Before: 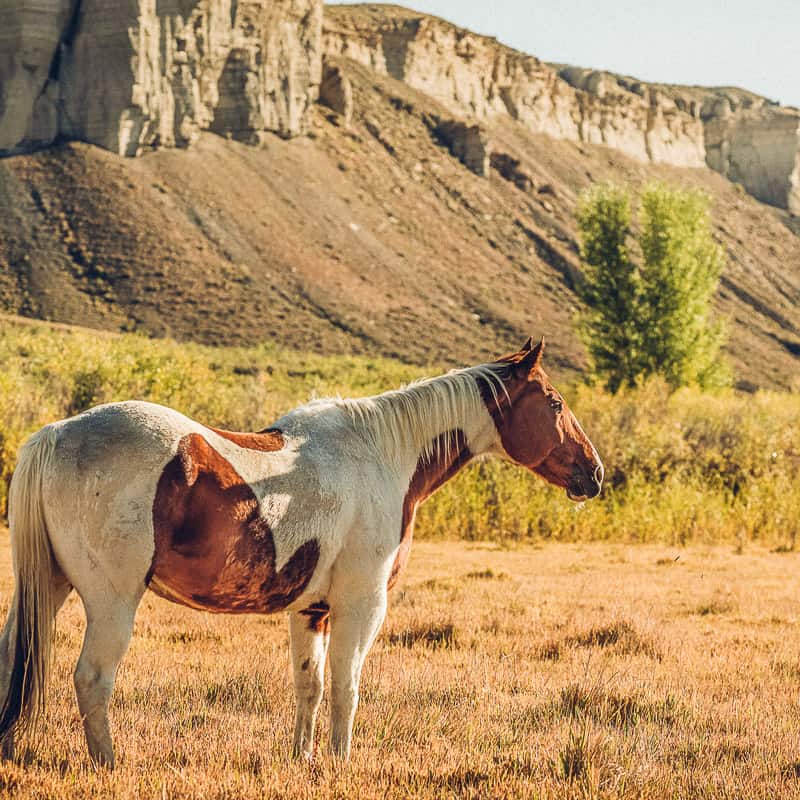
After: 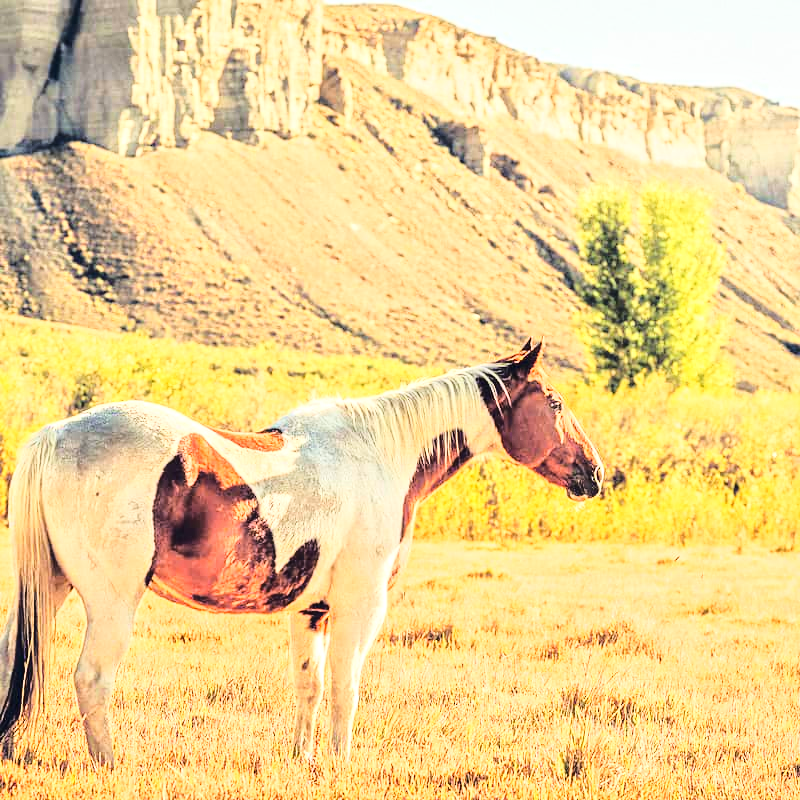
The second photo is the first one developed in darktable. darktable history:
tone equalizer: -7 EV 0.142 EV, -6 EV 0.567 EV, -5 EV 1.16 EV, -4 EV 1.35 EV, -3 EV 1.16 EV, -2 EV 0.6 EV, -1 EV 0.15 EV, smoothing diameter 2.19%, edges refinement/feathering 15.34, mask exposure compensation -1.57 EV, filter diffusion 5
base curve: curves: ch0 [(0, 0) (0.028, 0.03) (0.121, 0.232) (0.46, 0.748) (0.859, 0.968) (1, 1)], exposure shift 0.01
